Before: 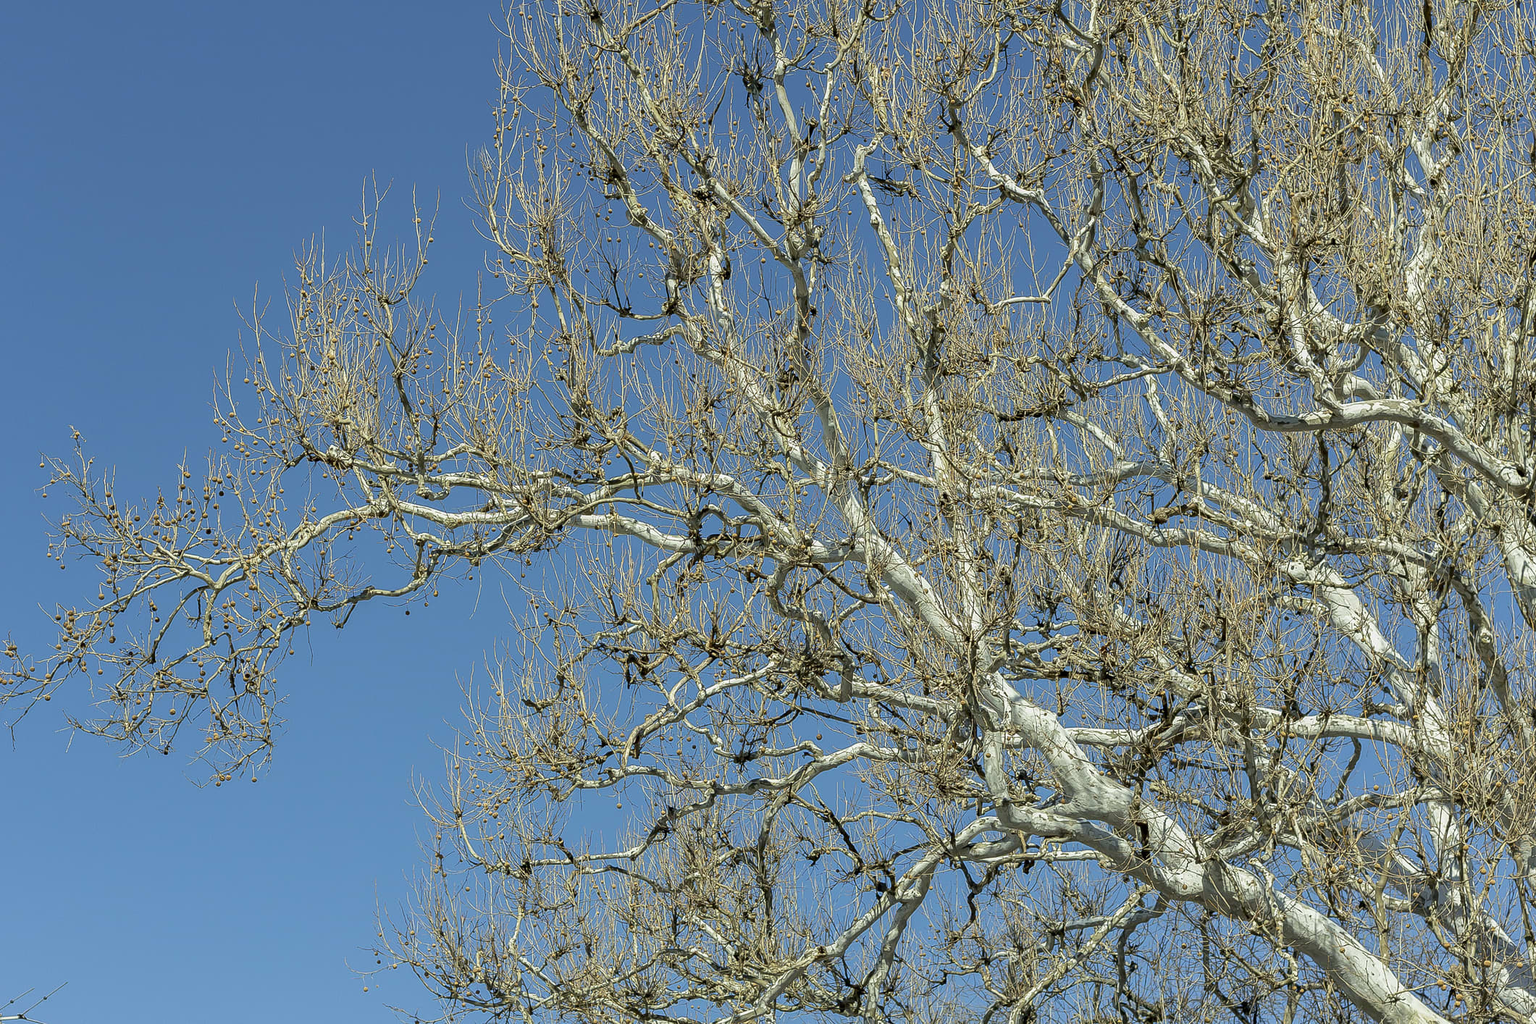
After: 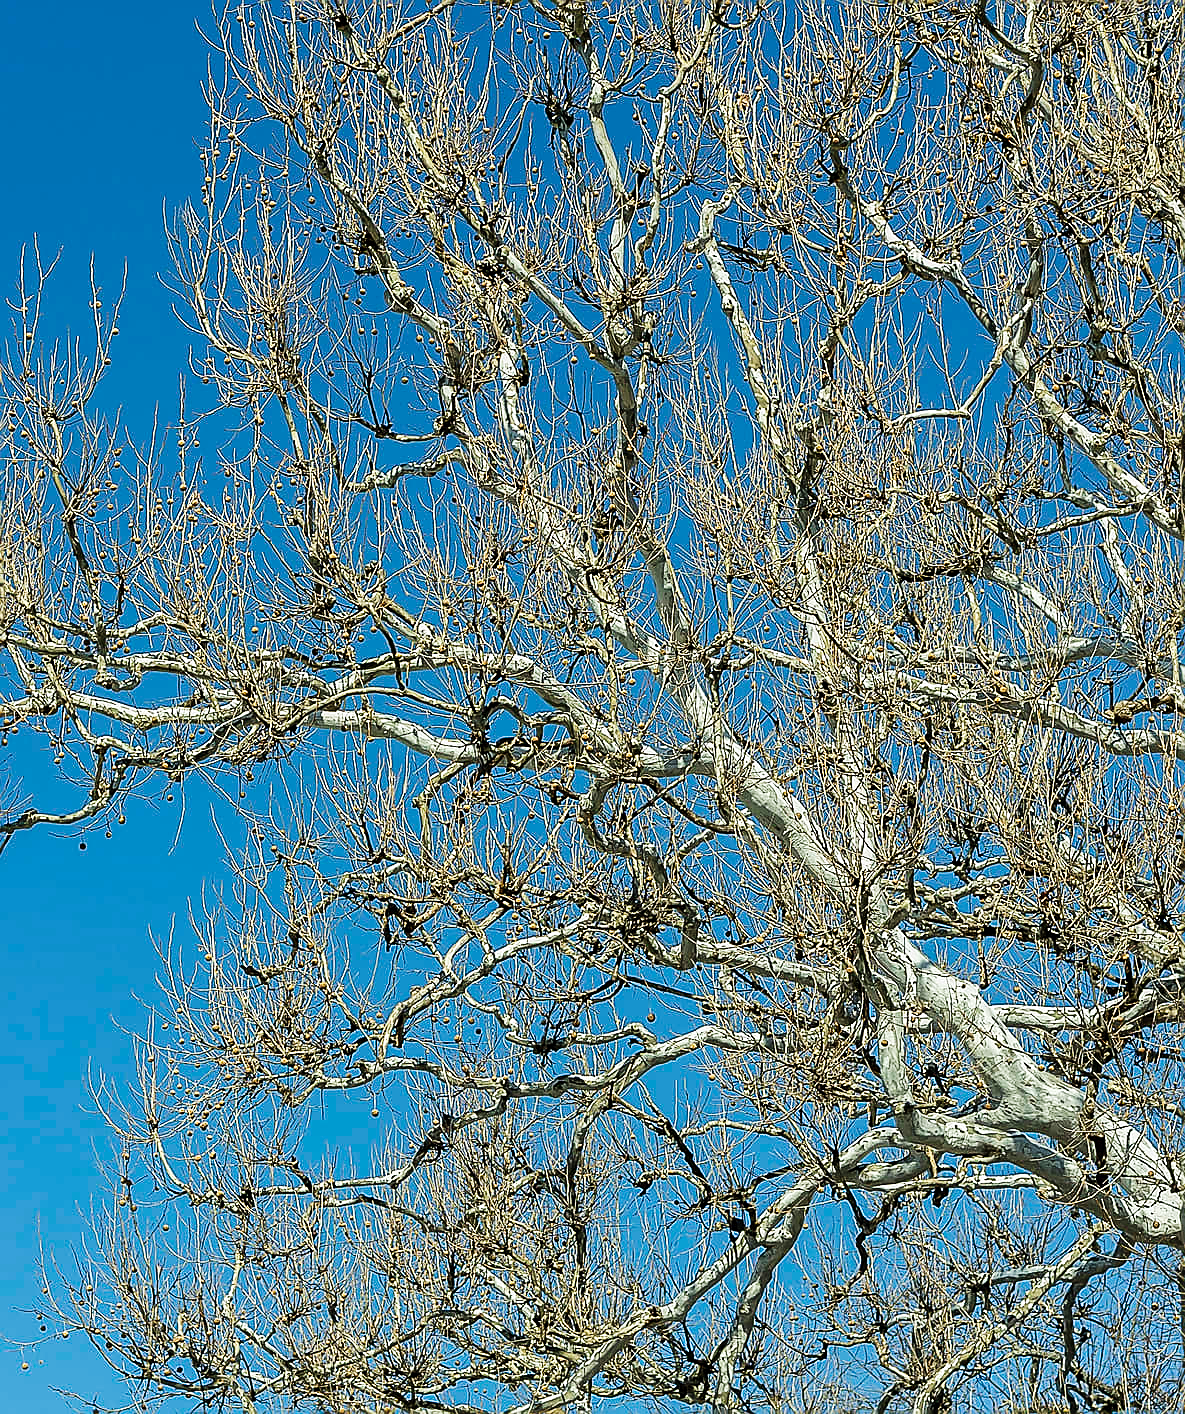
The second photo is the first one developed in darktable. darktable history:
sharpen: radius 1.419, amount 1.248, threshold 0.744
tone curve: curves: ch0 [(0, 0) (0.003, 0.025) (0.011, 0.025) (0.025, 0.025) (0.044, 0.026) (0.069, 0.033) (0.1, 0.053) (0.136, 0.078) (0.177, 0.108) (0.224, 0.153) (0.277, 0.213) (0.335, 0.286) (0.399, 0.372) (0.468, 0.467) (0.543, 0.565) (0.623, 0.675) (0.709, 0.775) (0.801, 0.863) (0.898, 0.936) (1, 1)], preserve colors none
crop and rotate: left 22.655%, right 21.457%
